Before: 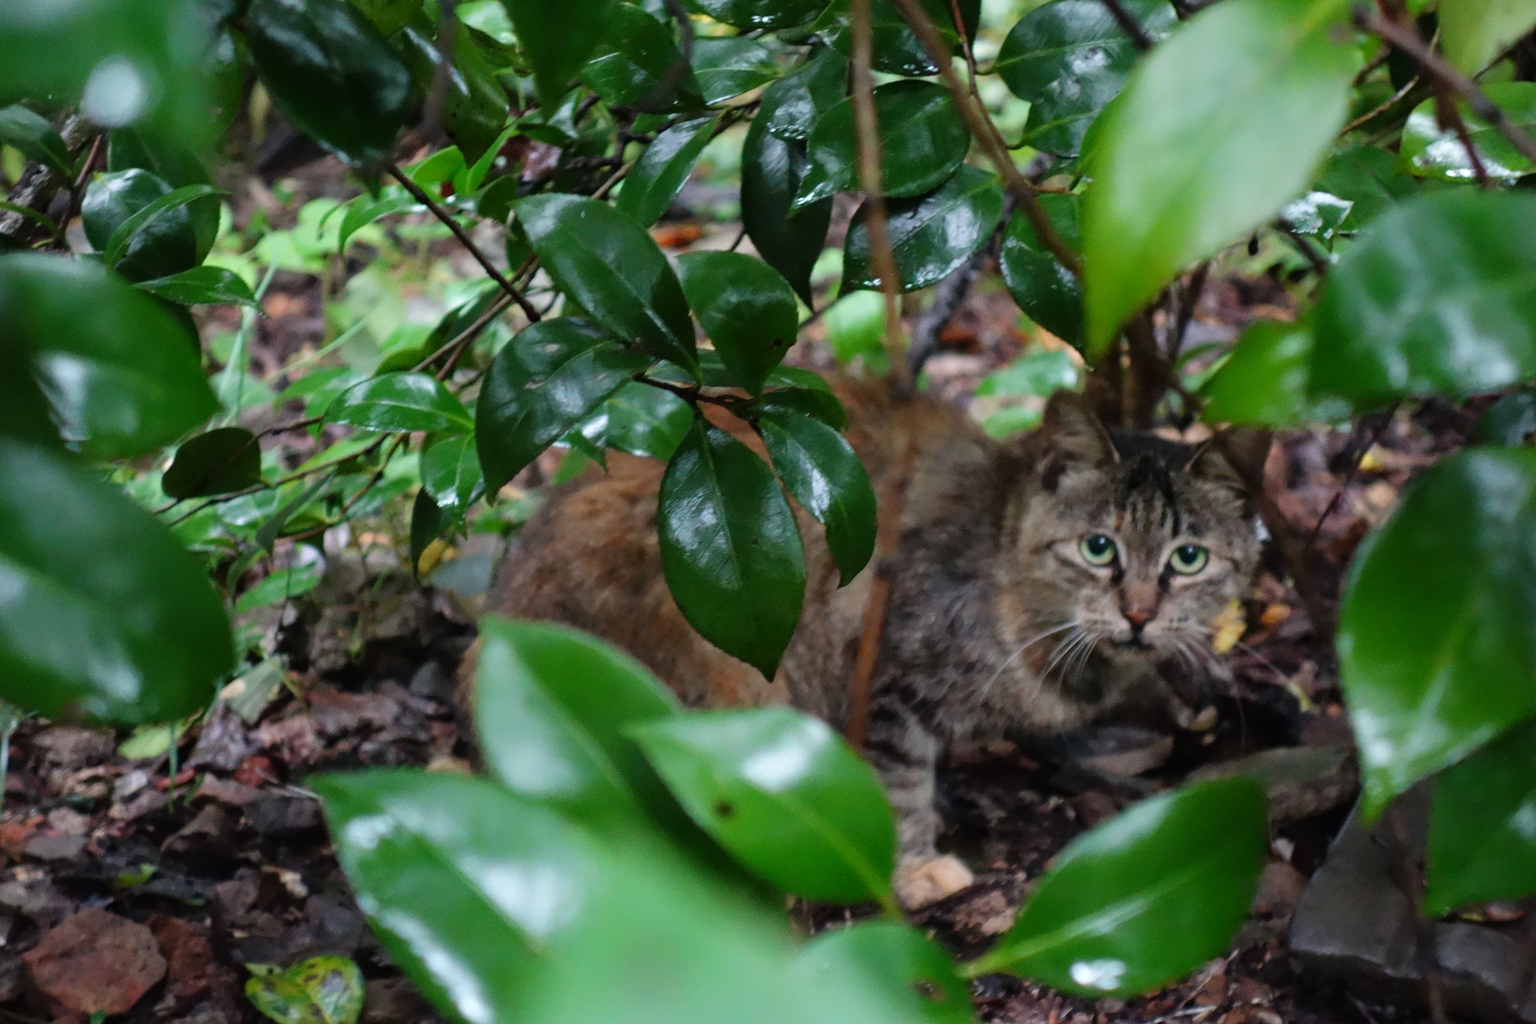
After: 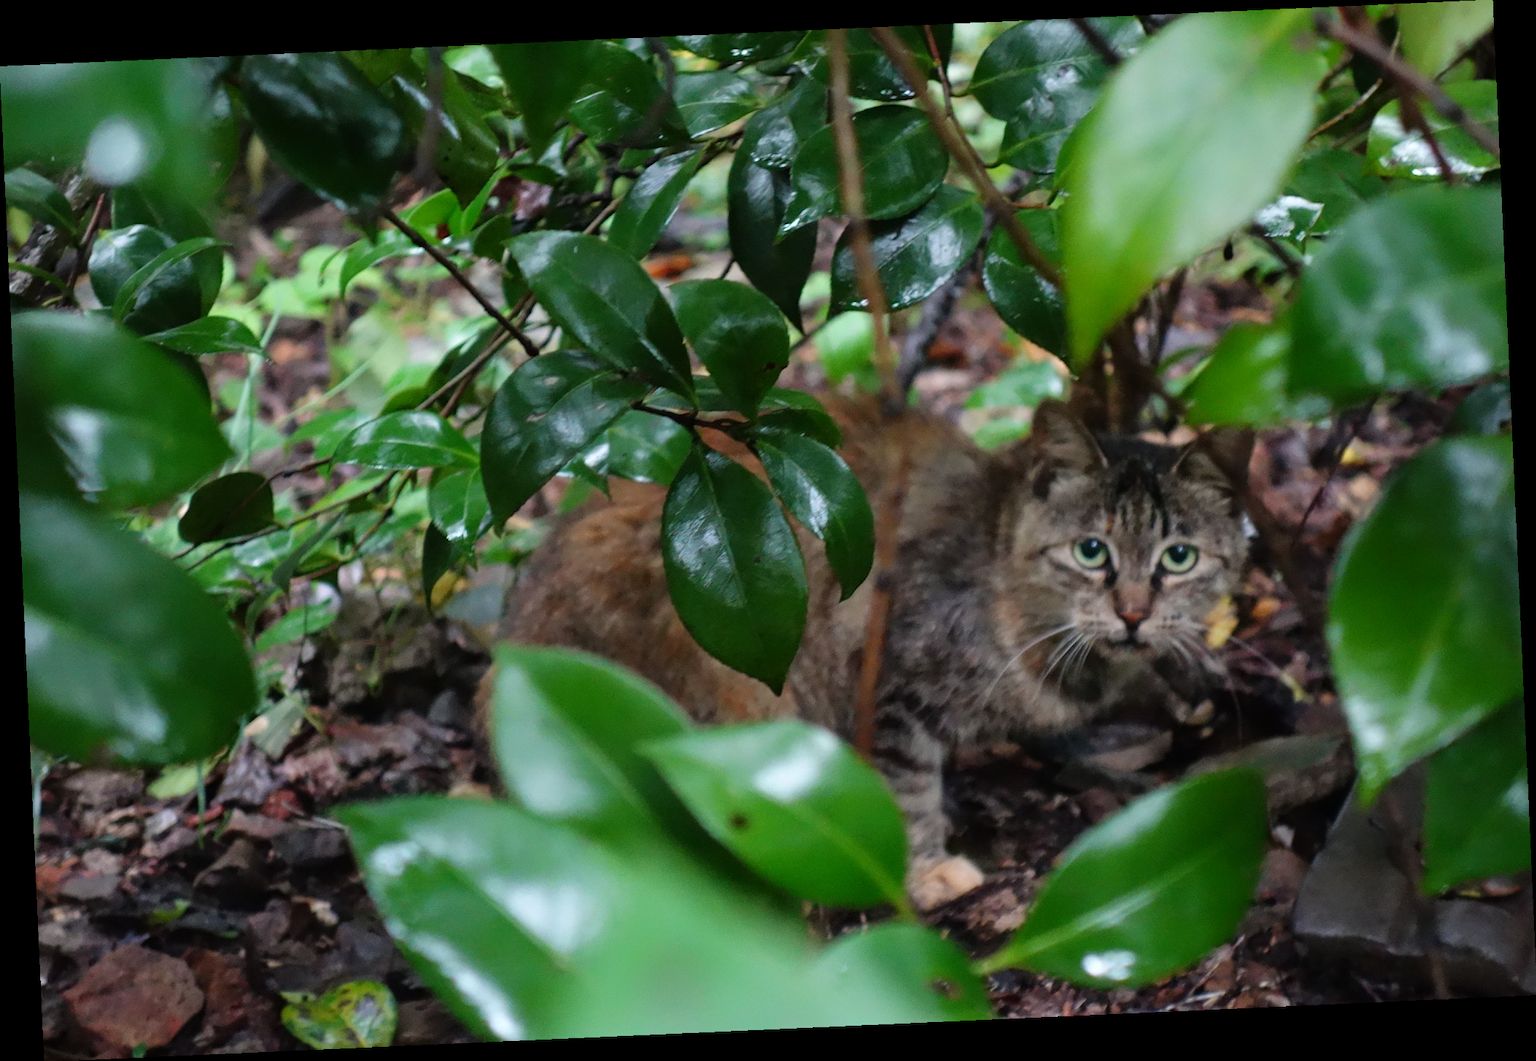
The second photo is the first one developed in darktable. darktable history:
tone equalizer: on, module defaults
rotate and perspective: rotation -2.56°, automatic cropping off
